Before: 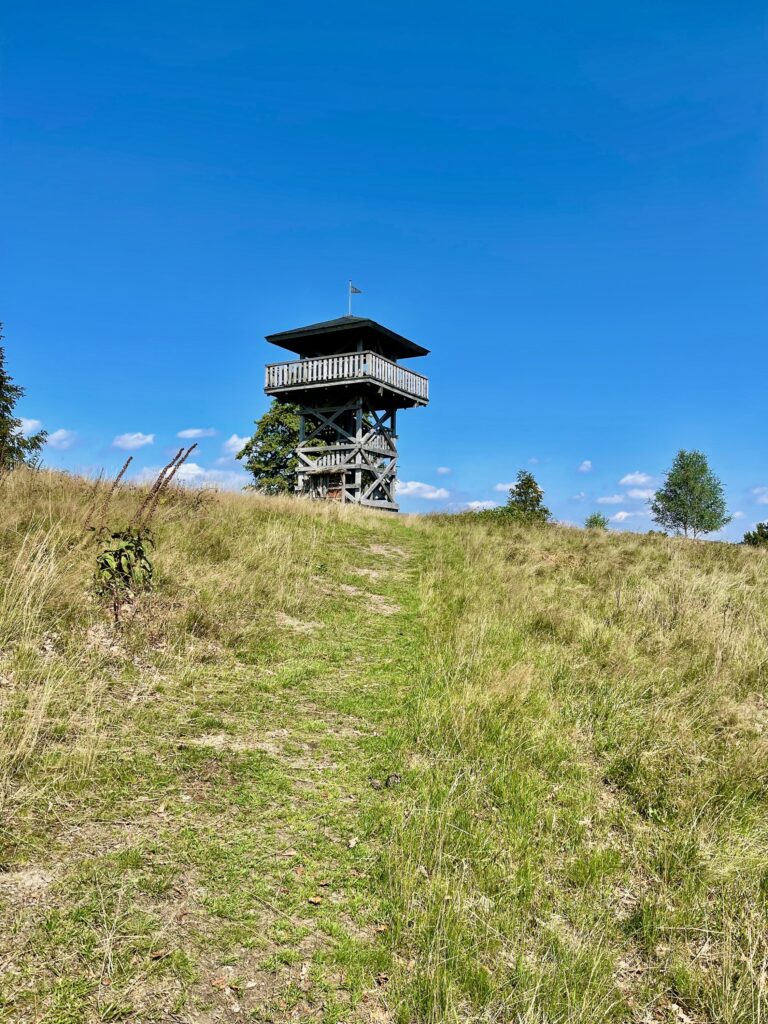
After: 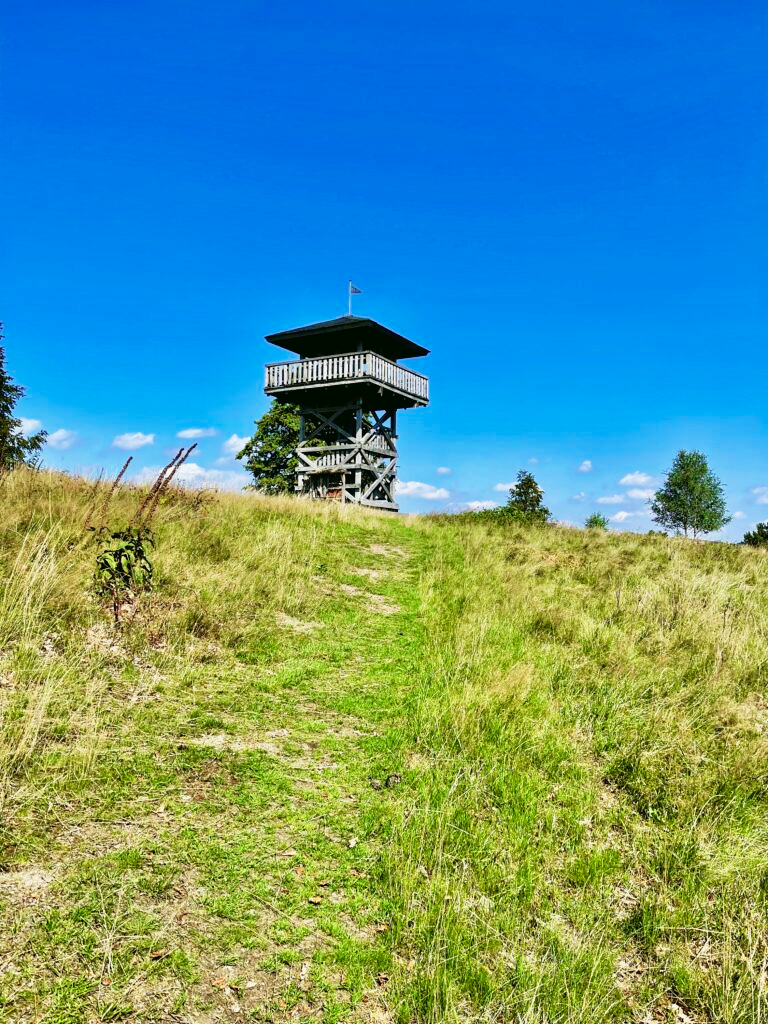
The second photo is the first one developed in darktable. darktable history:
tone curve: curves: ch0 [(0, 0) (0.003, 0.025) (0.011, 0.025) (0.025, 0.025) (0.044, 0.026) (0.069, 0.033) (0.1, 0.053) (0.136, 0.078) (0.177, 0.108) (0.224, 0.153) (0.277, 0.213) (0.335, 0.286) (0.399, 0.372) (0.468, 0.467) (0.543, 0.565) (0.623, 0.675) (0.709, 0.775) (0.801, 0.863) (0.898, 0.936) (1, 1)], preserve colors none
color look up table: target L [93.11, 92.42, 89.63, 85.12, 84.13, 77.59, 72.28, 70.69, 69.29, 55.62, 46.47, 47.23, 27.68, 200.09, 89.66, 90.83, 83.61, 75.1, 65.86, 66.34, 58.96, 59, 52.21, 54.6, 51.41, 38.23, 30.31, 35.36, 15.55, 3.71, 88.64, 76.15, 57.46, 57.88, 48.82, 48.66, 49.49, 52.04, 46.12, 36.32, 37.37, 22, 21.25, 22.72, 69.62, 68.22, 64.6, 53.32, 42.24], target a [-20.29, -37.56, -45.8, -70.01, -81.04, -69.62, -40.42, -54.58, -27.62, -18.66, -26.82, -36.03, -20.44, 0, -6.32, -21, 5.913, 27.92, 30.08, 2.202, 52.66, 47.52, 64.64, 32.42, 60.02, 0.378, 7.614, 44.47, 28.49, -11.21, 5.149, 41.41, 65.91, 77.04, 14.66, 35.95, 28.71, 63.71, 58.41, 46.09, 52.25, 16.79, 35.32, 38.25, -28.96, -3.921, -7.417, -8.78, -4.269], target b [28.41, 83.59, 1.888, 23.79, 71.64, 64.06, 50.83, 39.17, 56.37, 29.3, 4.263, 36, 26.43, 0, 50.85, 82.25, 3.267, 9.384, 44.69, 50.9, 14.88, 52.63, 53.5, 49.41, 42.34, 35.22, 14.68, 19.51, 17.11, 5.722, -14.03, -33.59, -19.62, -55.85, -73.66, -44.61, -1.046, 3.06, -19.97, -94.04, -55.75, -35.27, -11.83, -58.49, -30.78, -11.56, -49.69, -38.62, -13.34], num patches 49
